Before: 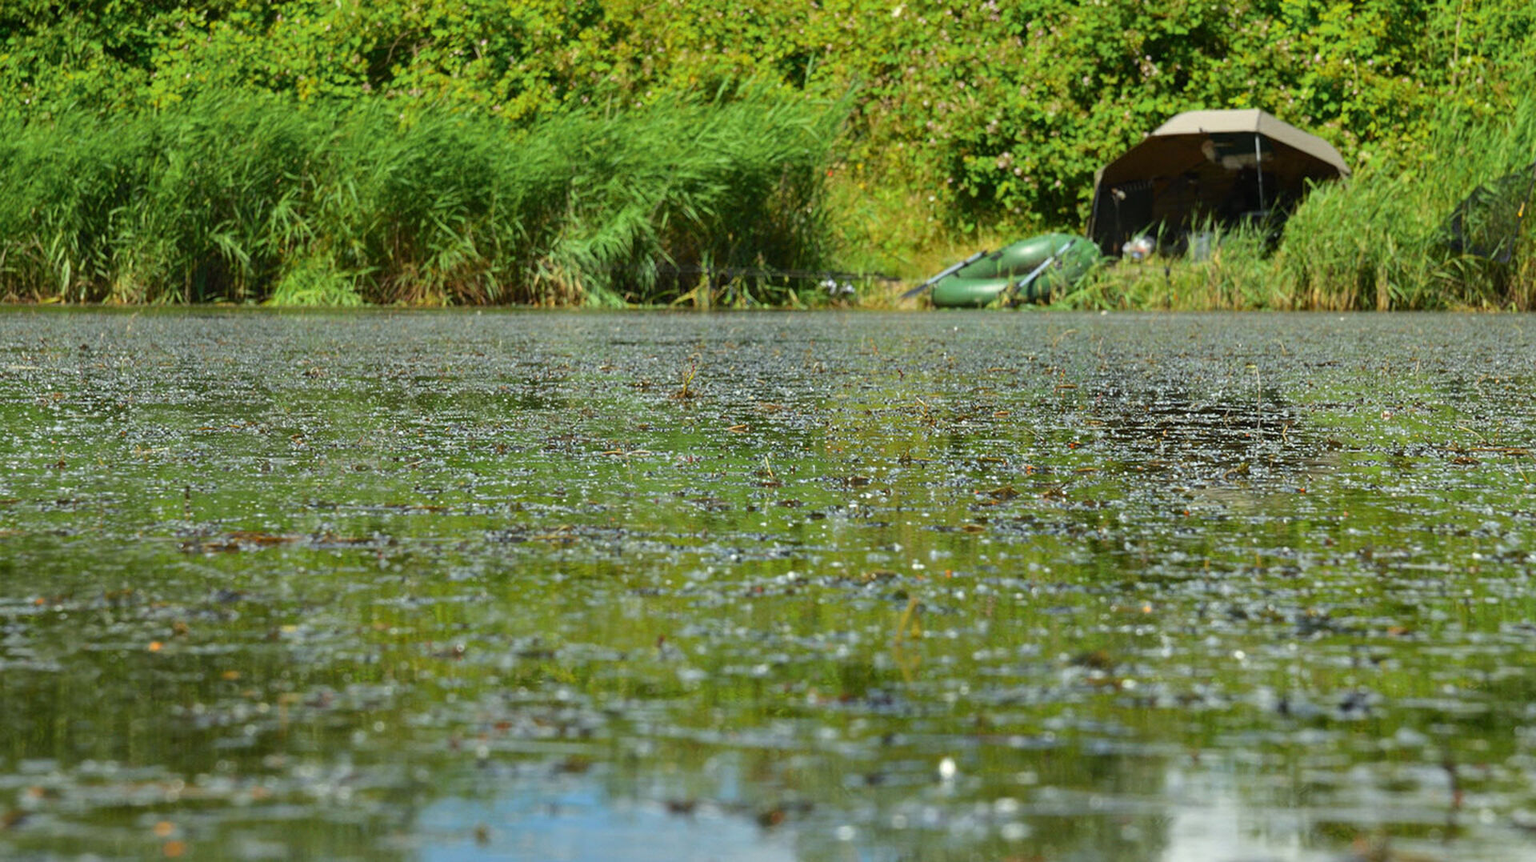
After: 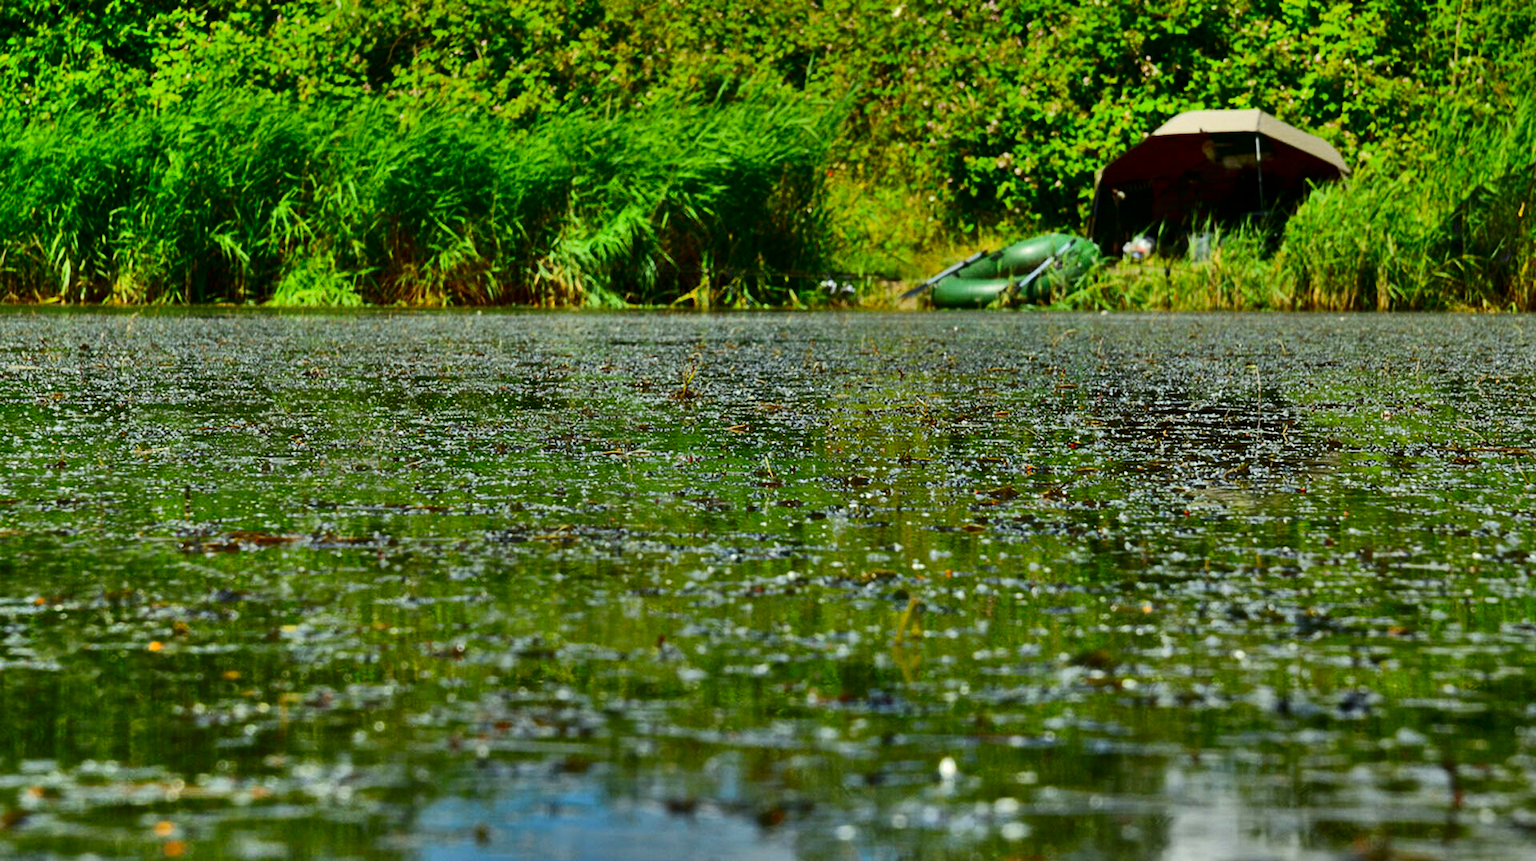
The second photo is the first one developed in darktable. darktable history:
color zones: curves: ch0 [(0, 0.559) (0.153, 0.551) (0.229, 0.5) (0.429, 0.5) (0.571, 0.5) (0.714, 0.5) (0.857, 0.5) (1, 0.559)]; ch1 [(0, 0.417) (0.112, 0.336) (0.213, 0.26) (0.429, 0.34) (0.571, 0.35) (0.683, 0.331) (0.857, 0.344) (1, 0.417)], mix -130.19%
shadows and highlights: shadows 75.44, highlights -60.6, soften with gaussian
contrast brightness saturation: brightness -0.535
